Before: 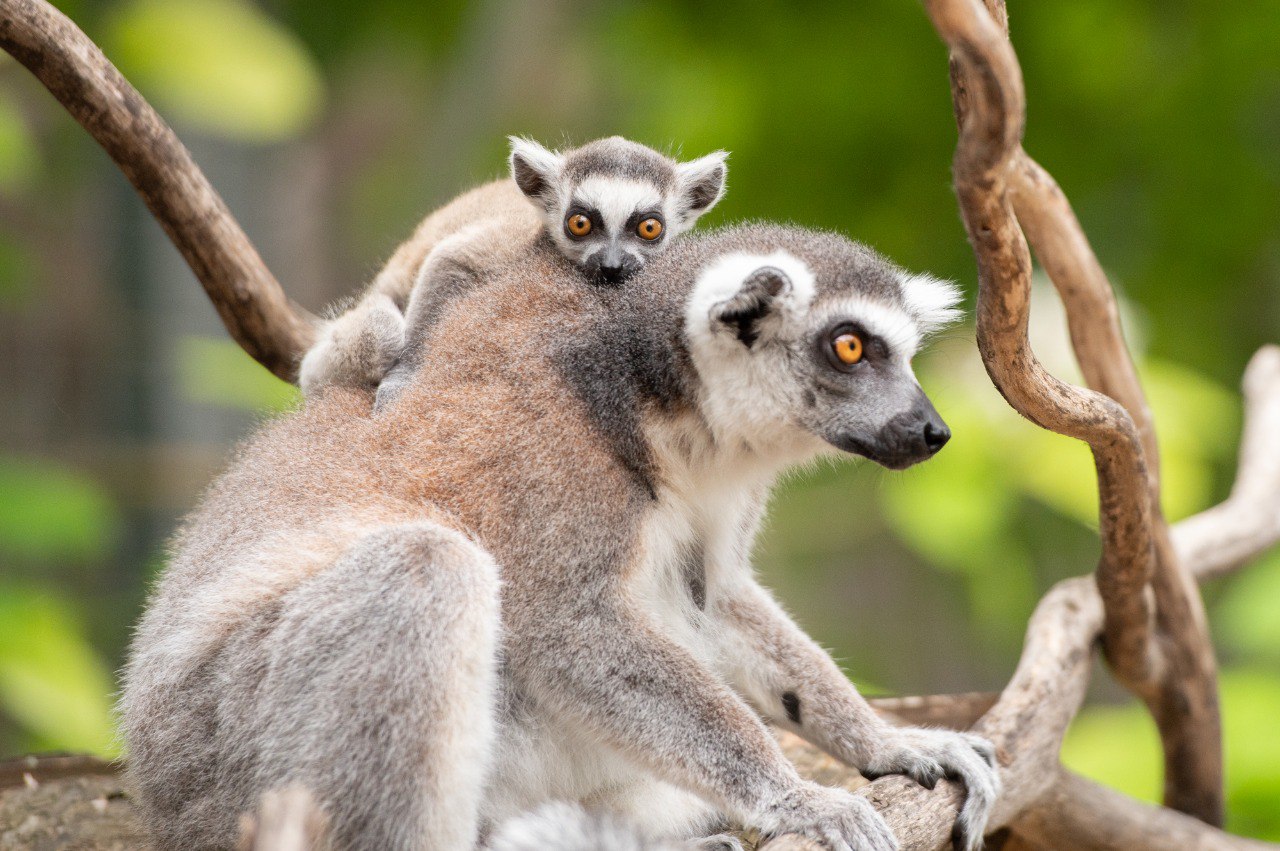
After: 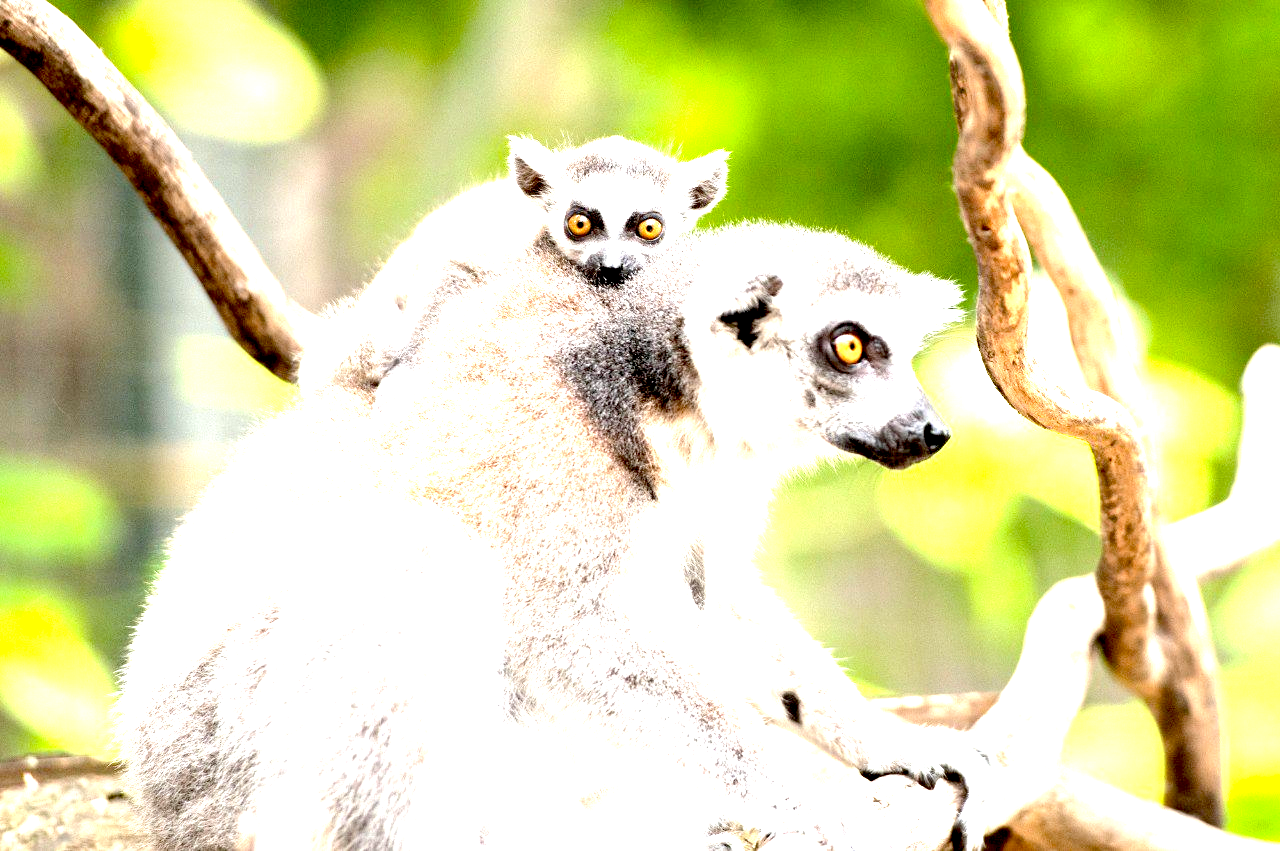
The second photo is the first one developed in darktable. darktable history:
white balance: red 0.978, blue 0.999
exposure: black level correction 0.016, exposure 1.774 EV, compensate highlight preservation false
tone equalizer: -8 EV -0.417 EV, -7 EV -0.389 EV, -6 EV -0.333 EV, -5 EV -0.222 EV, -3 EV 0.222 EV, -2 EV 0.333 EV, -1 EV 0.389 EV, +0 EV 0.417 EV, edges refinement/feathering 500, mask exposure compensation -1.57 EV, preserve details no
